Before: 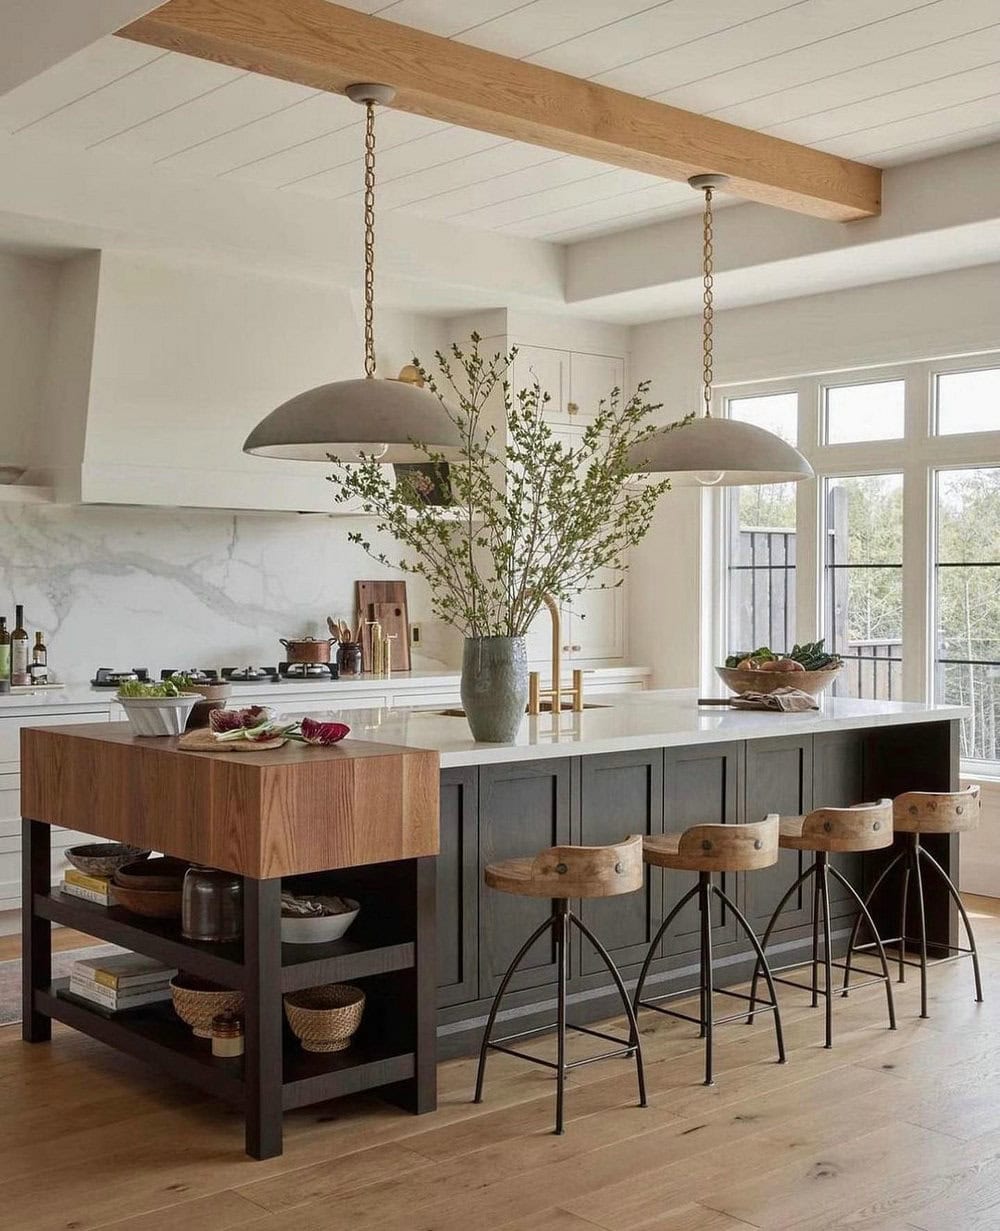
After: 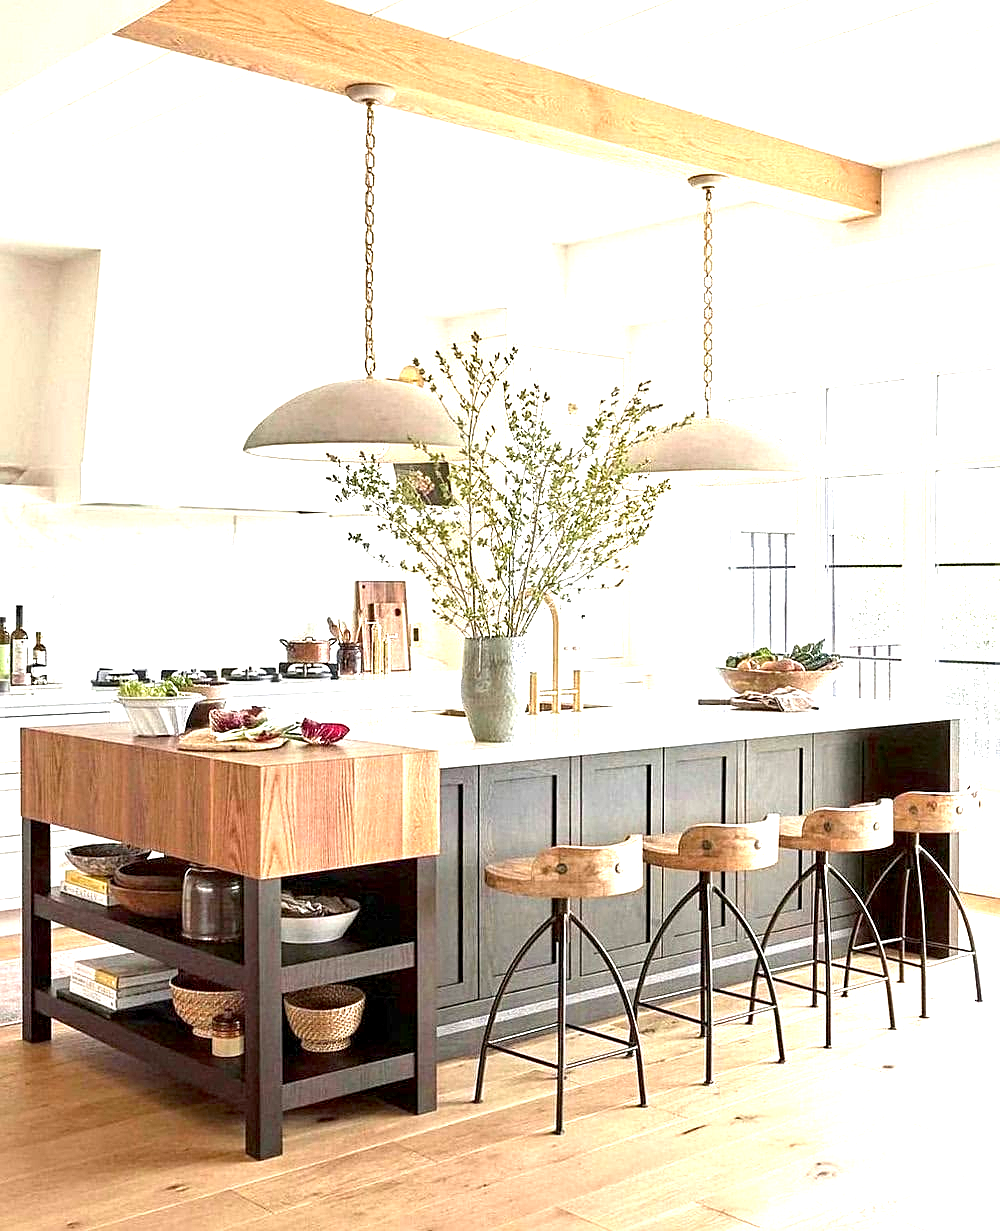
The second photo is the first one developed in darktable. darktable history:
sharpen: on, module defaults
exposure: black level correction 0.001, exposure 2 EV, compensate highlight preservation false
